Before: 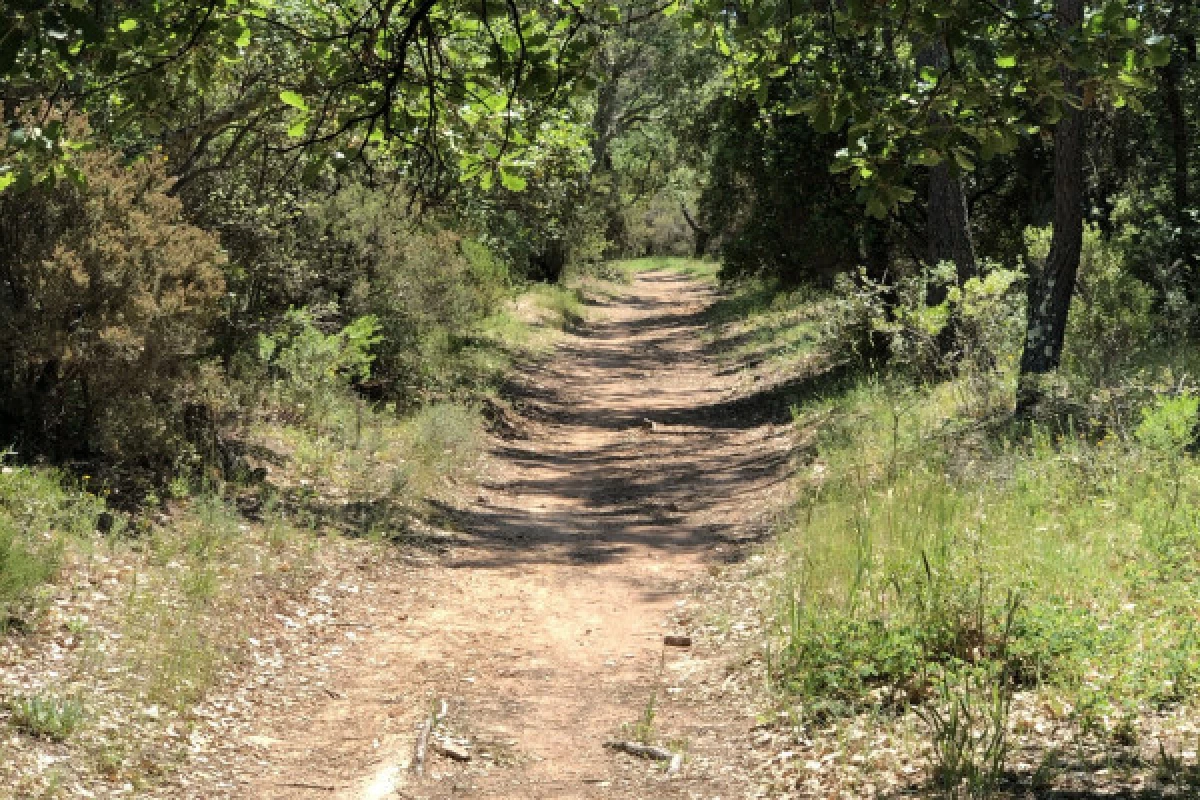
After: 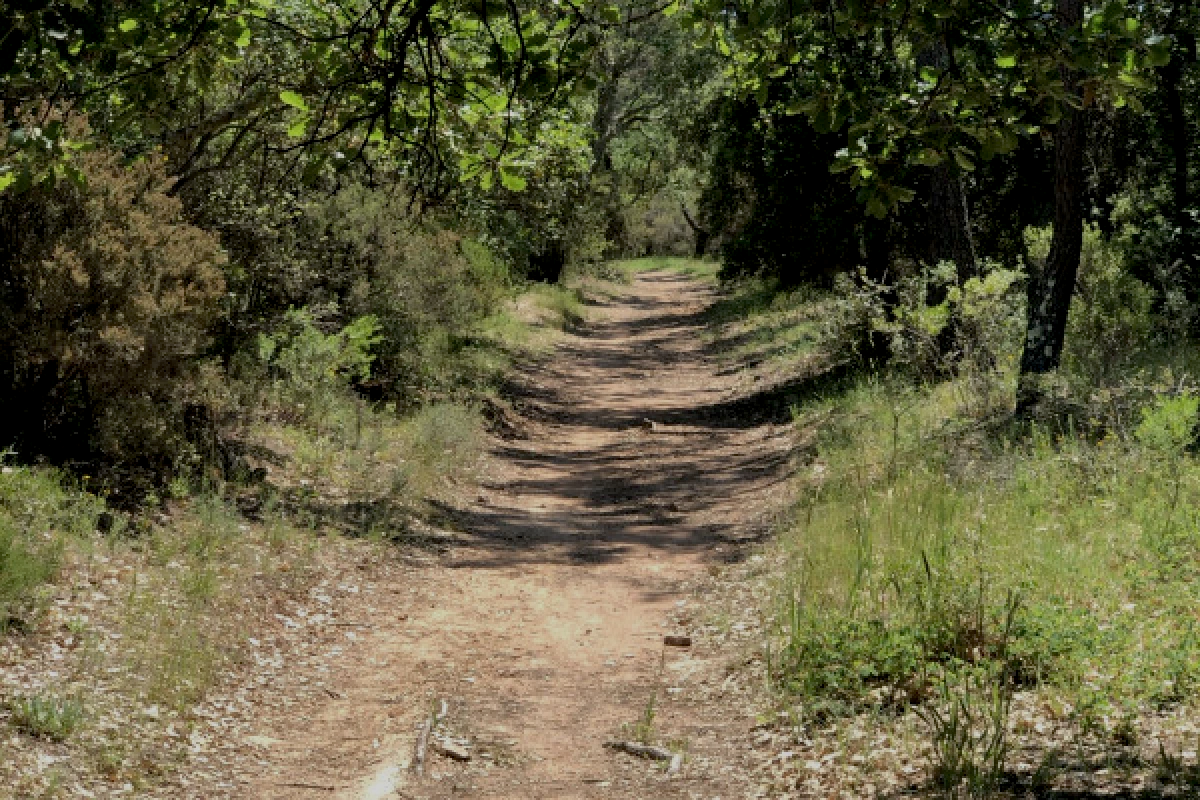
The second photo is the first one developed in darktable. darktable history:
exposure: black level correction 0.009, exposure -0.663 EV, compensate highlight preservation false
